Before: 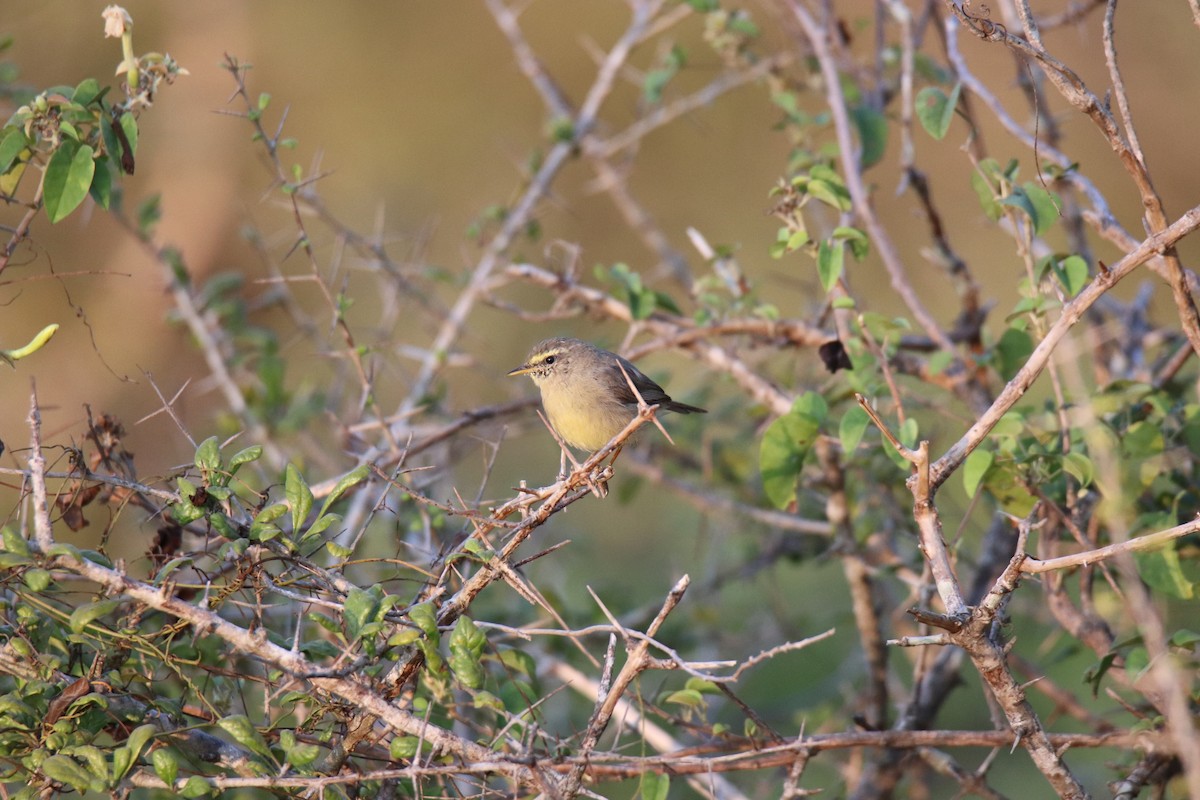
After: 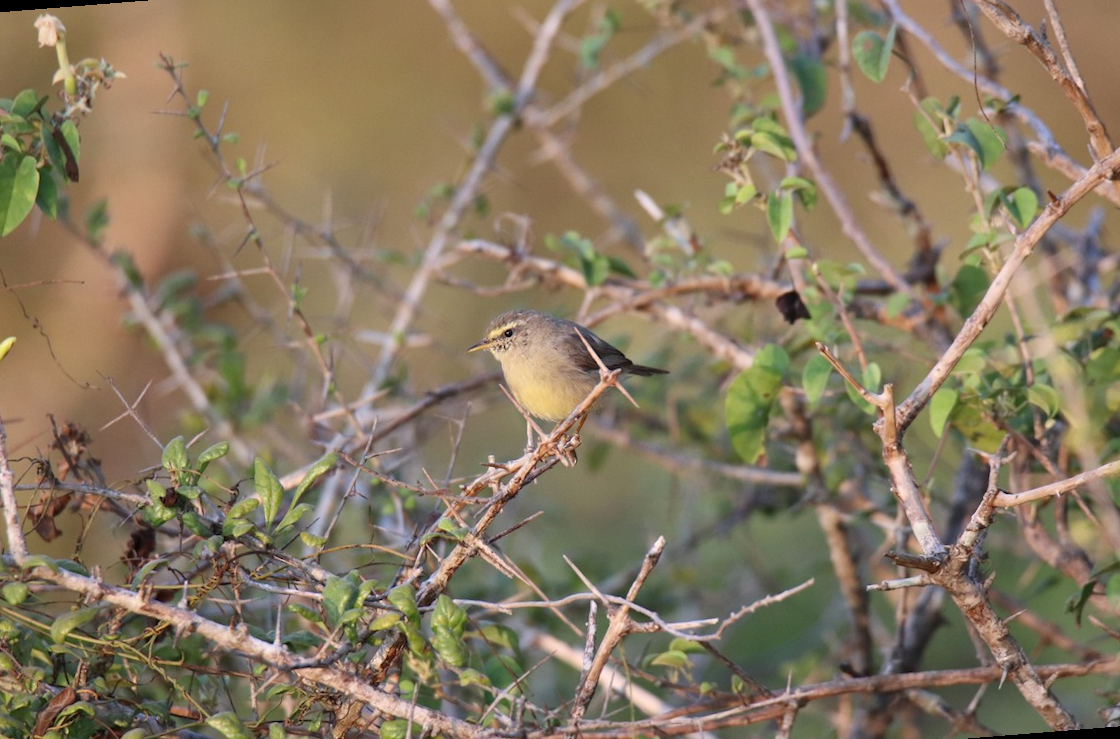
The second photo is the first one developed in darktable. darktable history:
rotate and perspective: rotation -4.57°, crop left 0.054, crop right 0.944, crop top 0.087, crop bottom 0.914
